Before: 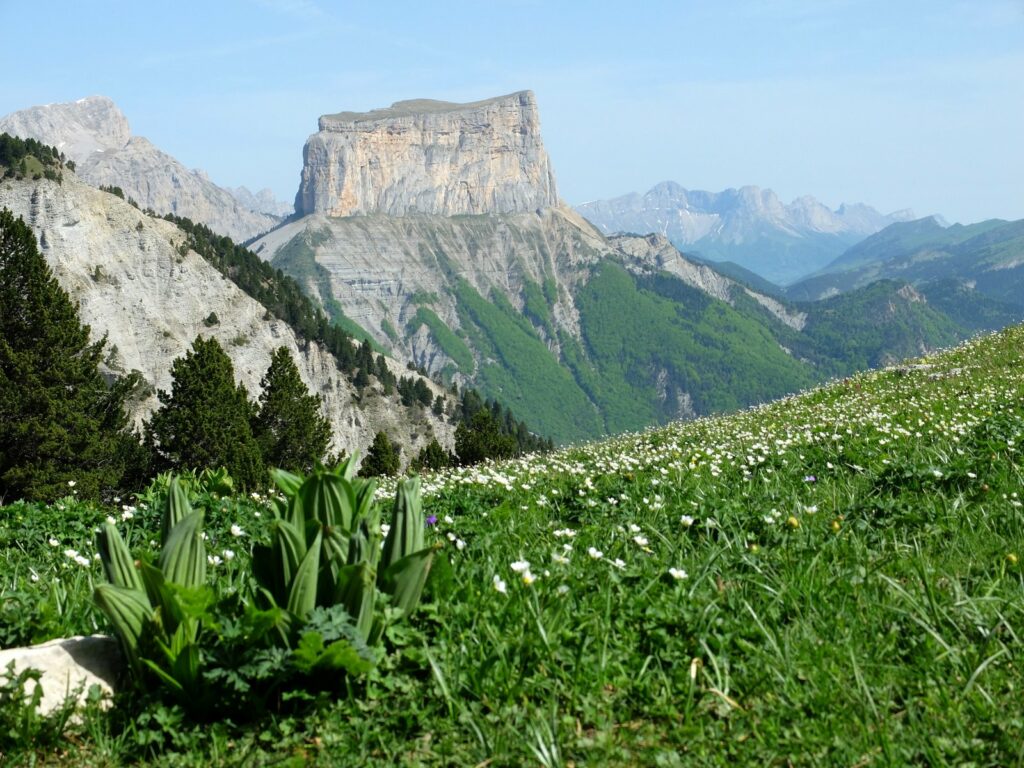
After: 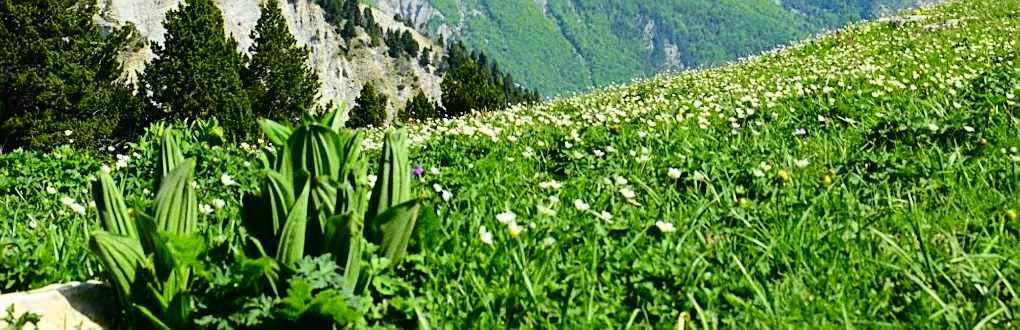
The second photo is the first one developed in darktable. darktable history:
rotate and perspective: lens shift (horizontal) -0.055, automatic cropping off
crop: top 45.551%, bottom 12.262%
sharpen: on, module defaults
grain: coarseness 0.09 ISO
tone curve: curves: ch0 [(0, 0.014) (0.12, 0.096) (0.386, 0.49) (0.54, 0.684) (0.751, 0.855) (0.89, 0.943) (0.998, 0.989)]; ch1 [(0, 0) (0.133, 0.099) (0.437, 0.41) (0.5, 0.5) (0.517, 0.536) (0.548, 0.575) (0.582, 0.639) (0.627, 0.692) (0.836, 0.868) (1, 1)]; ch2 [(0, 0) (0.374, 0.341) (0.456, 0.443) (0.478, 0.49) (0.501, 0.5) (0.528, 0.538) (0.55, 0.6) (0.572, 0.633) (0.702, 0.775) (1, 1)], color space Lab, independent channels, preserve colors none
